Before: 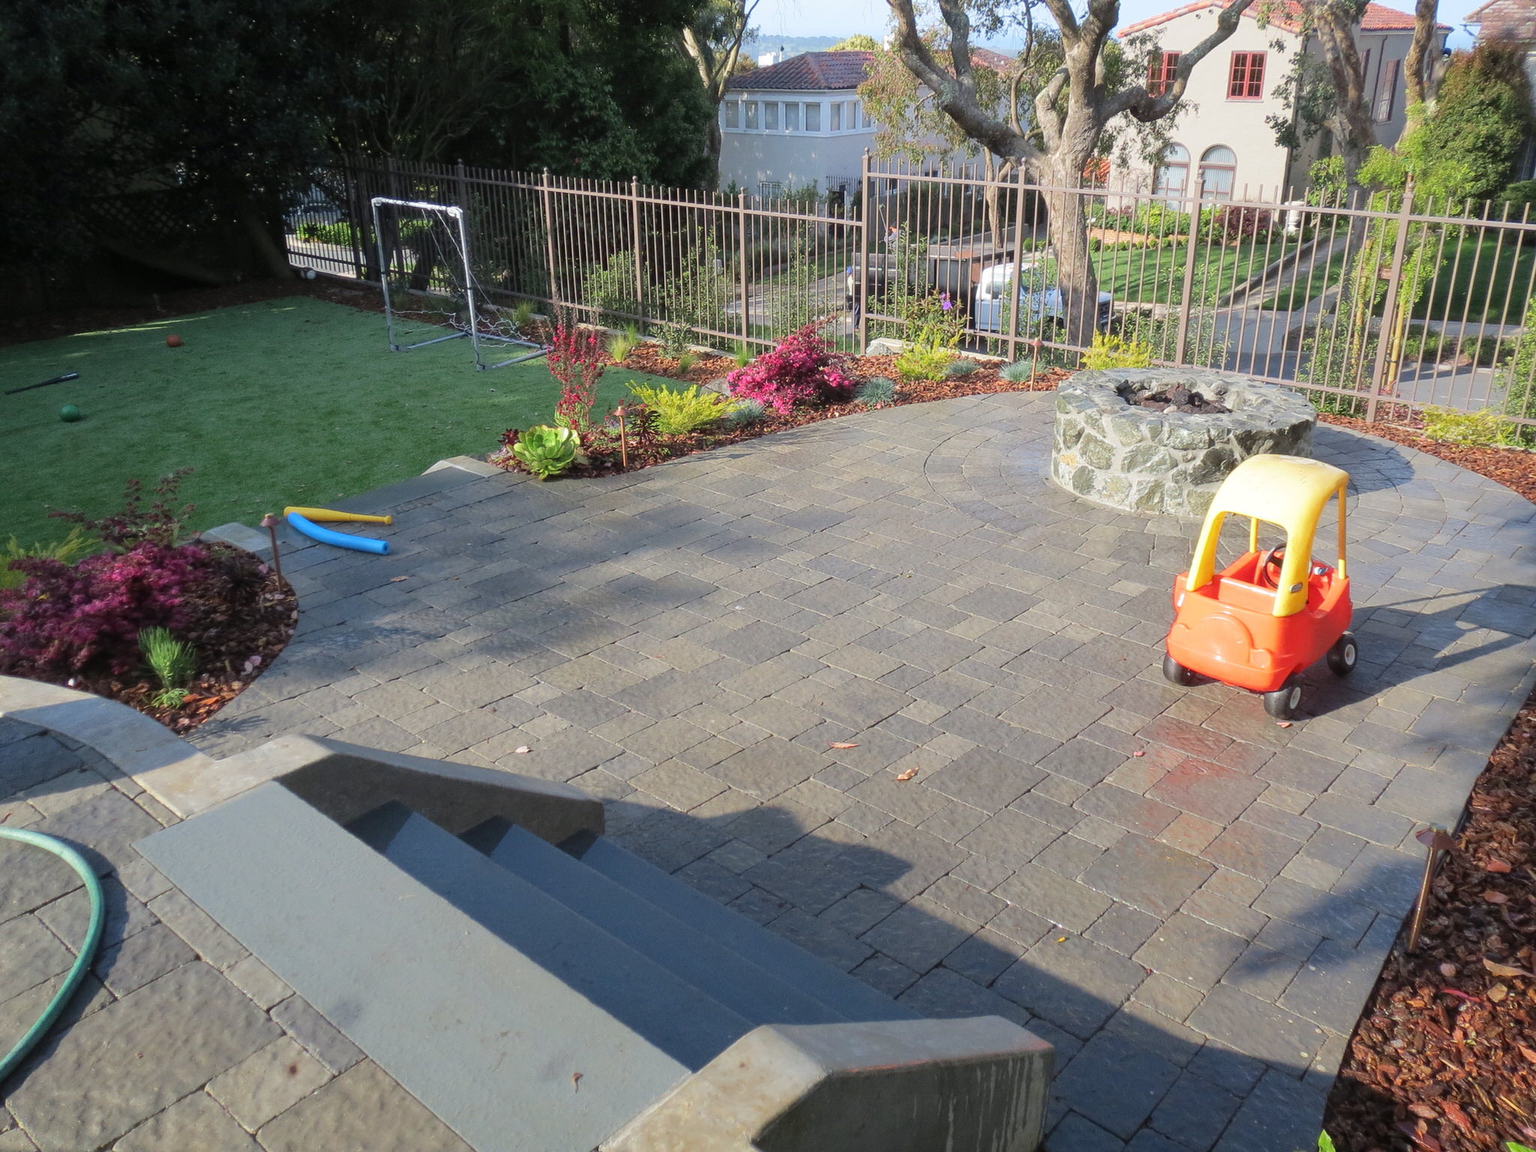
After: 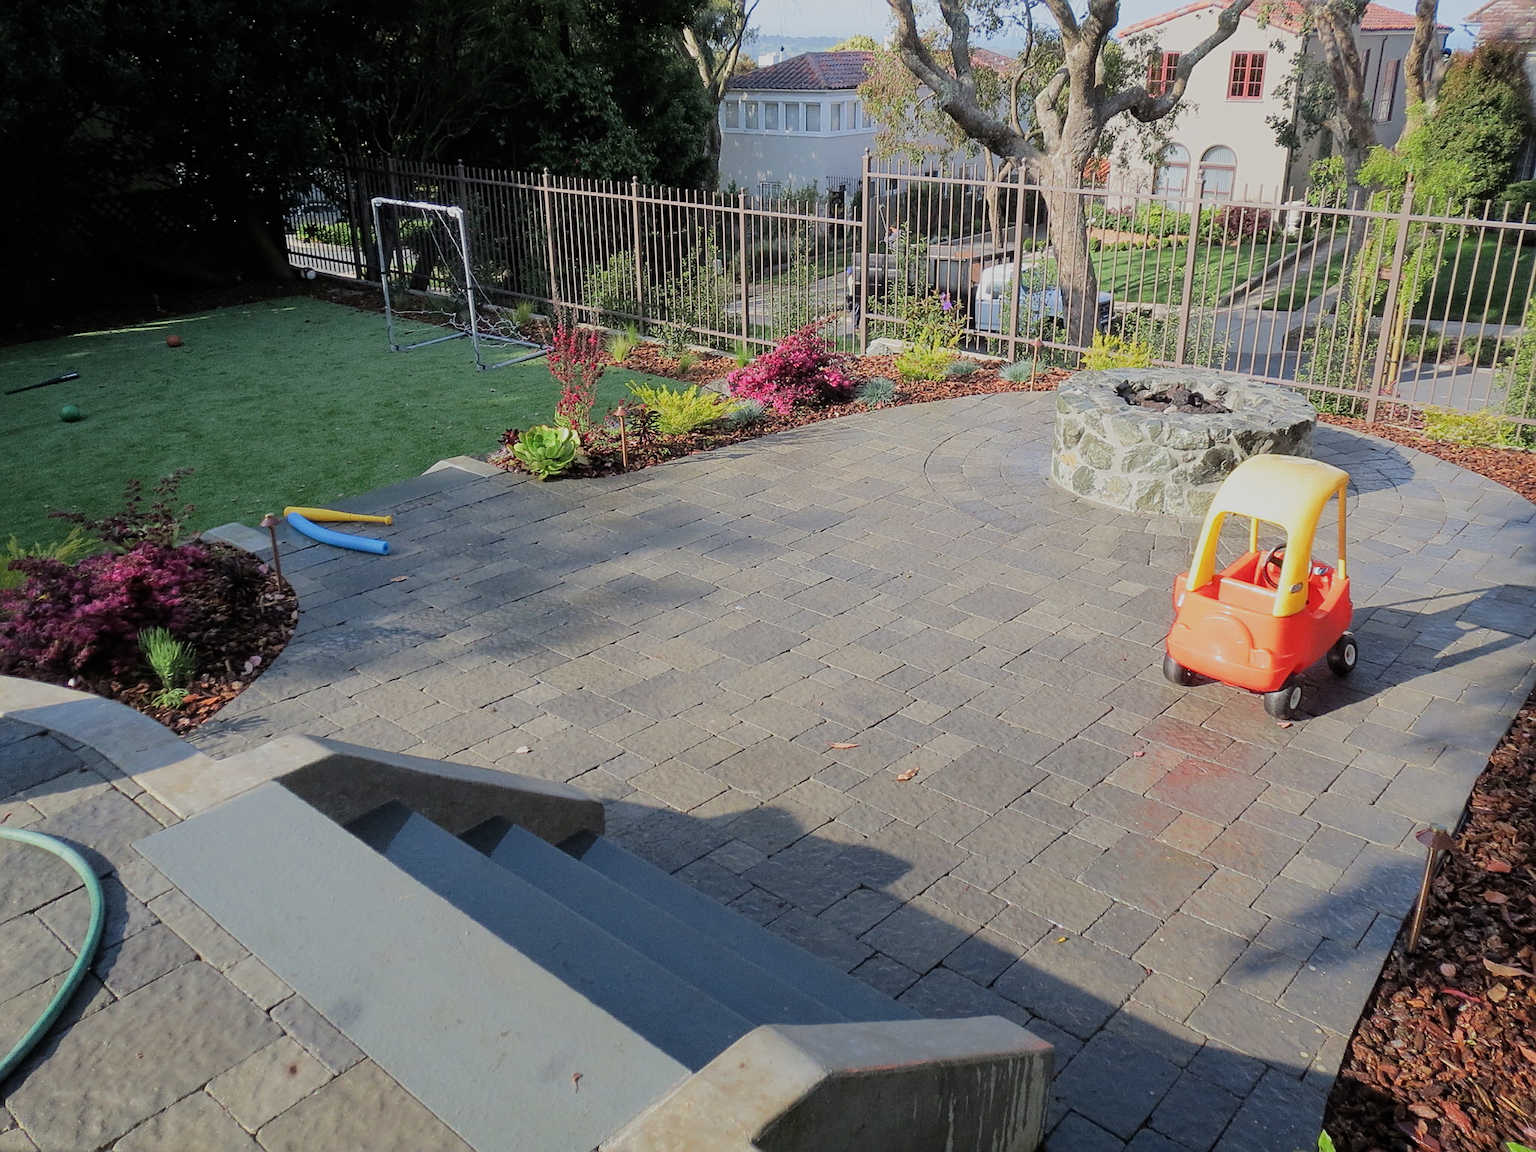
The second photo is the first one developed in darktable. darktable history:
tone equalizer: on, module defaults
sharpen: on, module defaults
filmic rgb: black relative exposure -7.65 EV, white relative exposure 4.56 EV, hardness 3.61
